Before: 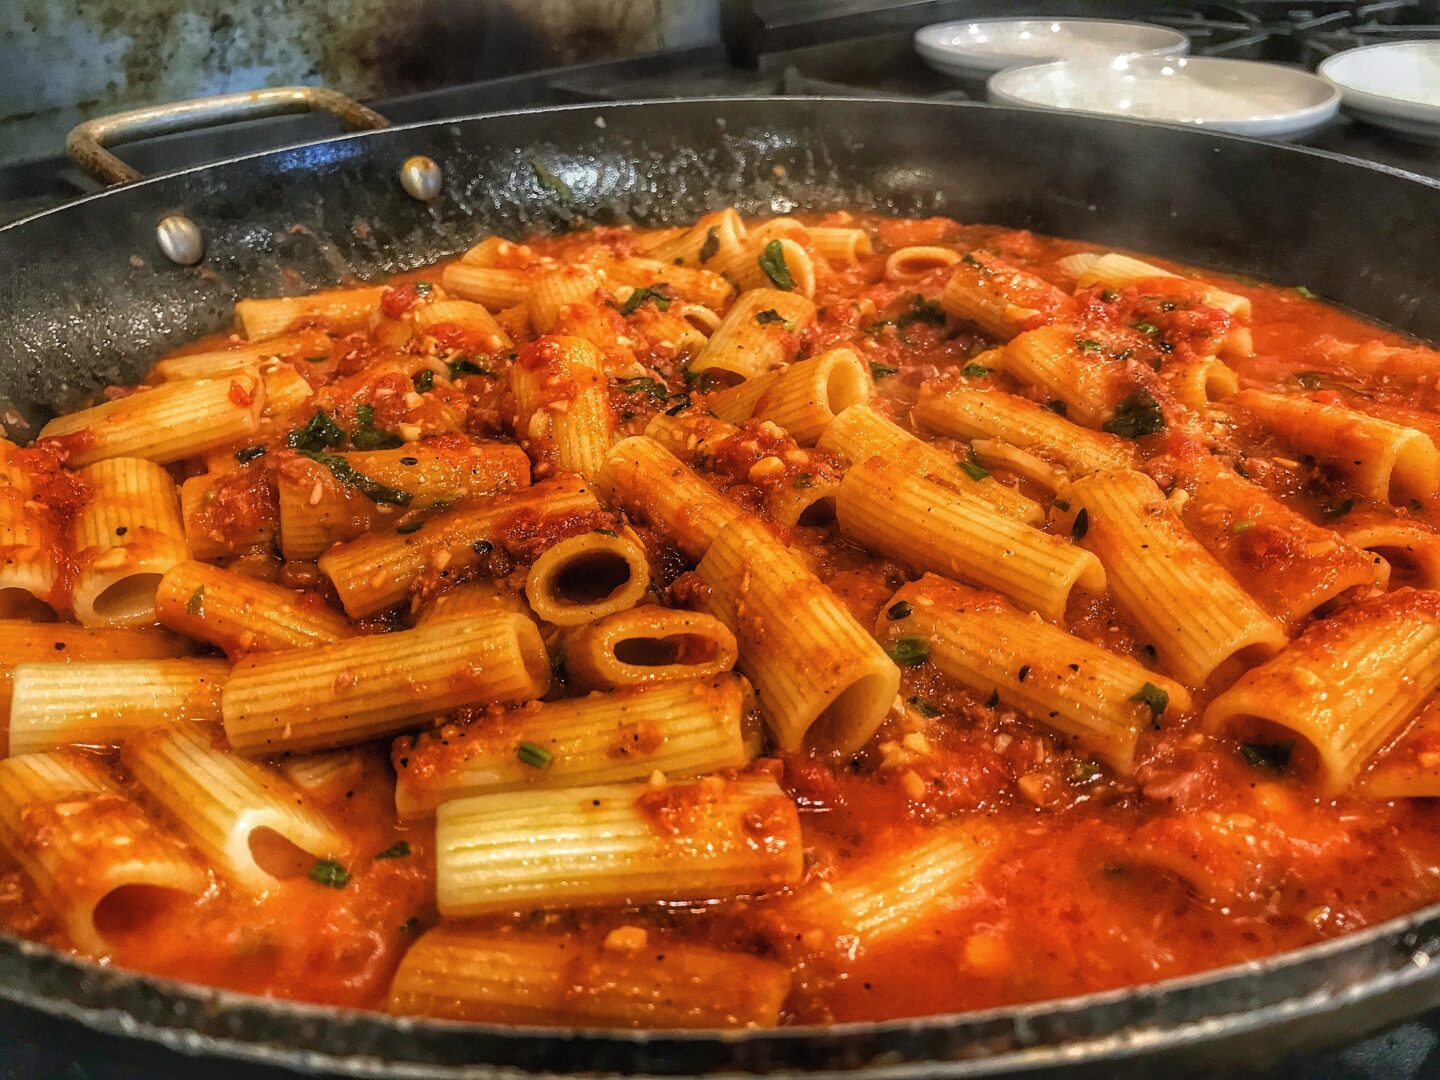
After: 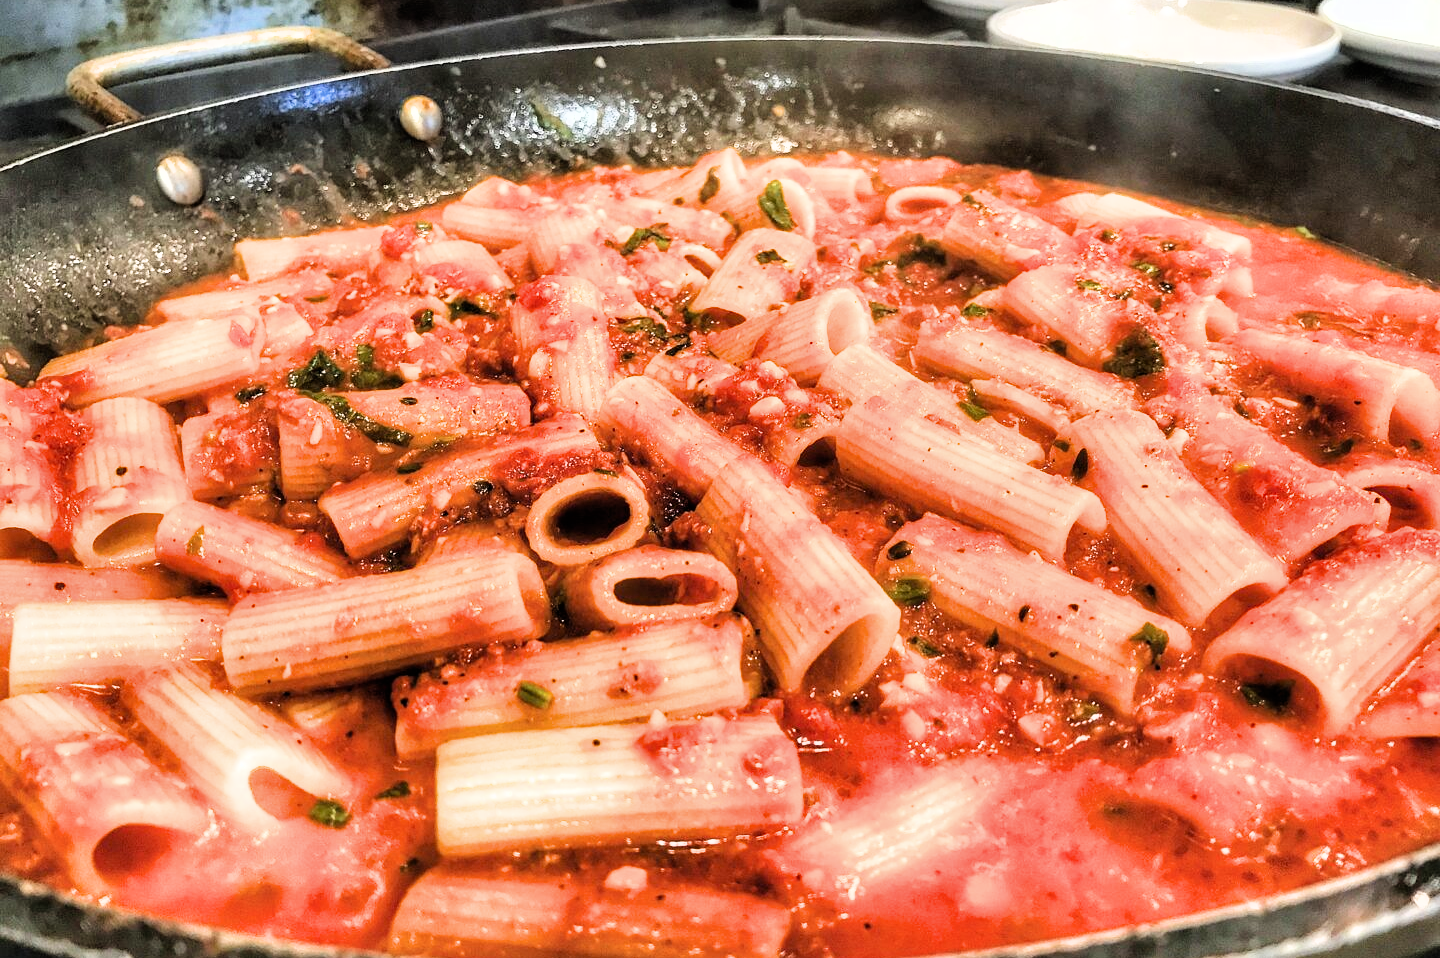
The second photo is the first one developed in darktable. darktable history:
filmic rgb: black relative exposure -16 EV, white relative exposure 6.29 EV, hardness 5.1, contrast 1.35
crop and rotate: top 5.609%, bottom 5.609%
exposure: black level correction 0, exposure 1.2 EV, compensate exposure bias true, compensate highlight preservation false
shadows and highlights: shadows 49, highlights -41, soften with gaussian
